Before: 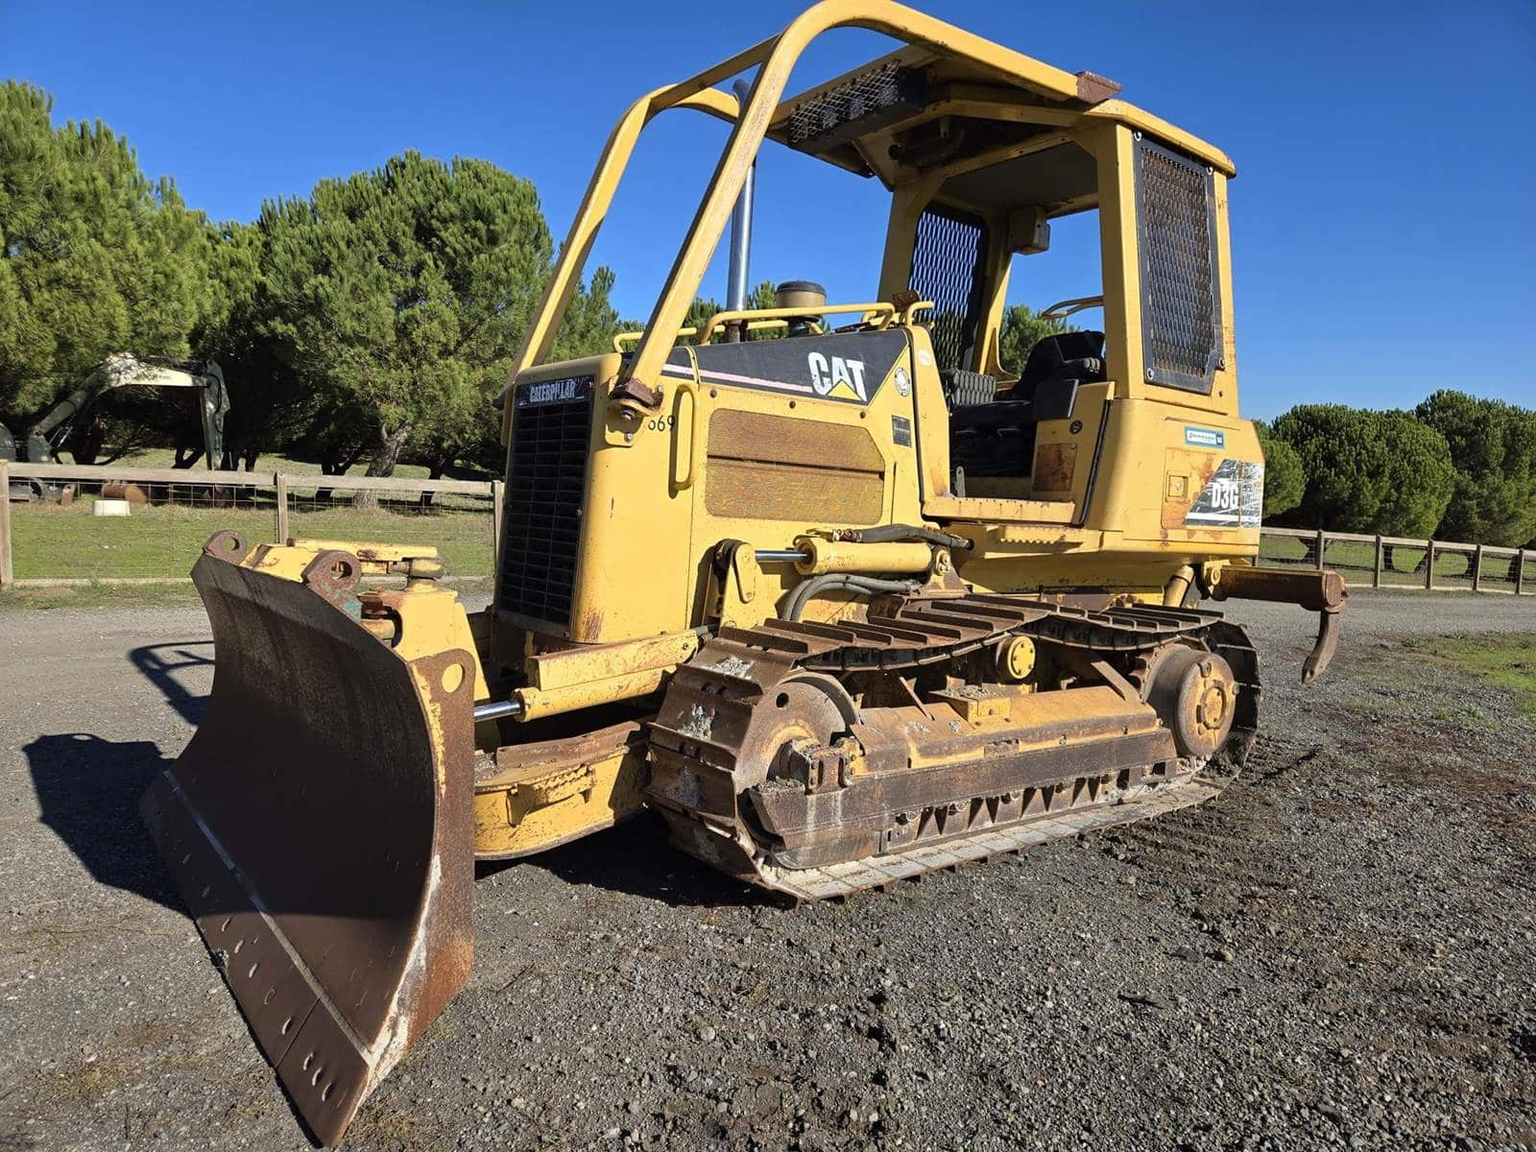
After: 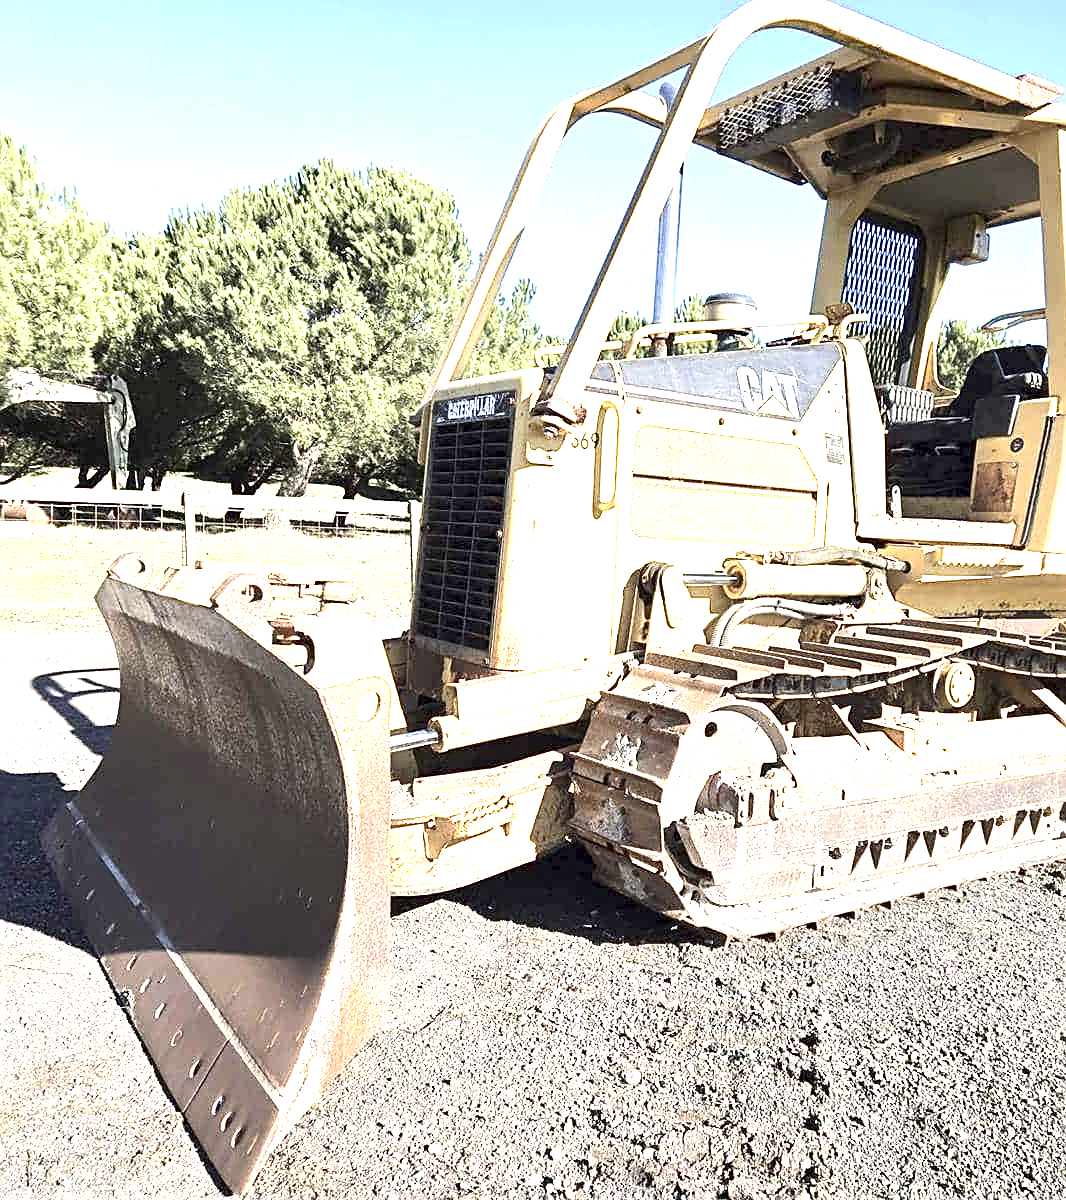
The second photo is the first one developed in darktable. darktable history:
sharpen: on, module defaults
contrast brightness saturation: contrast 0.1, saturation -0.36
crop and rotate: left 6.617%, right 26.717%
exposure: black level correction 0.001, exposure 2.607 EV, compensate exposure bias true, compensate highlight preservation false
